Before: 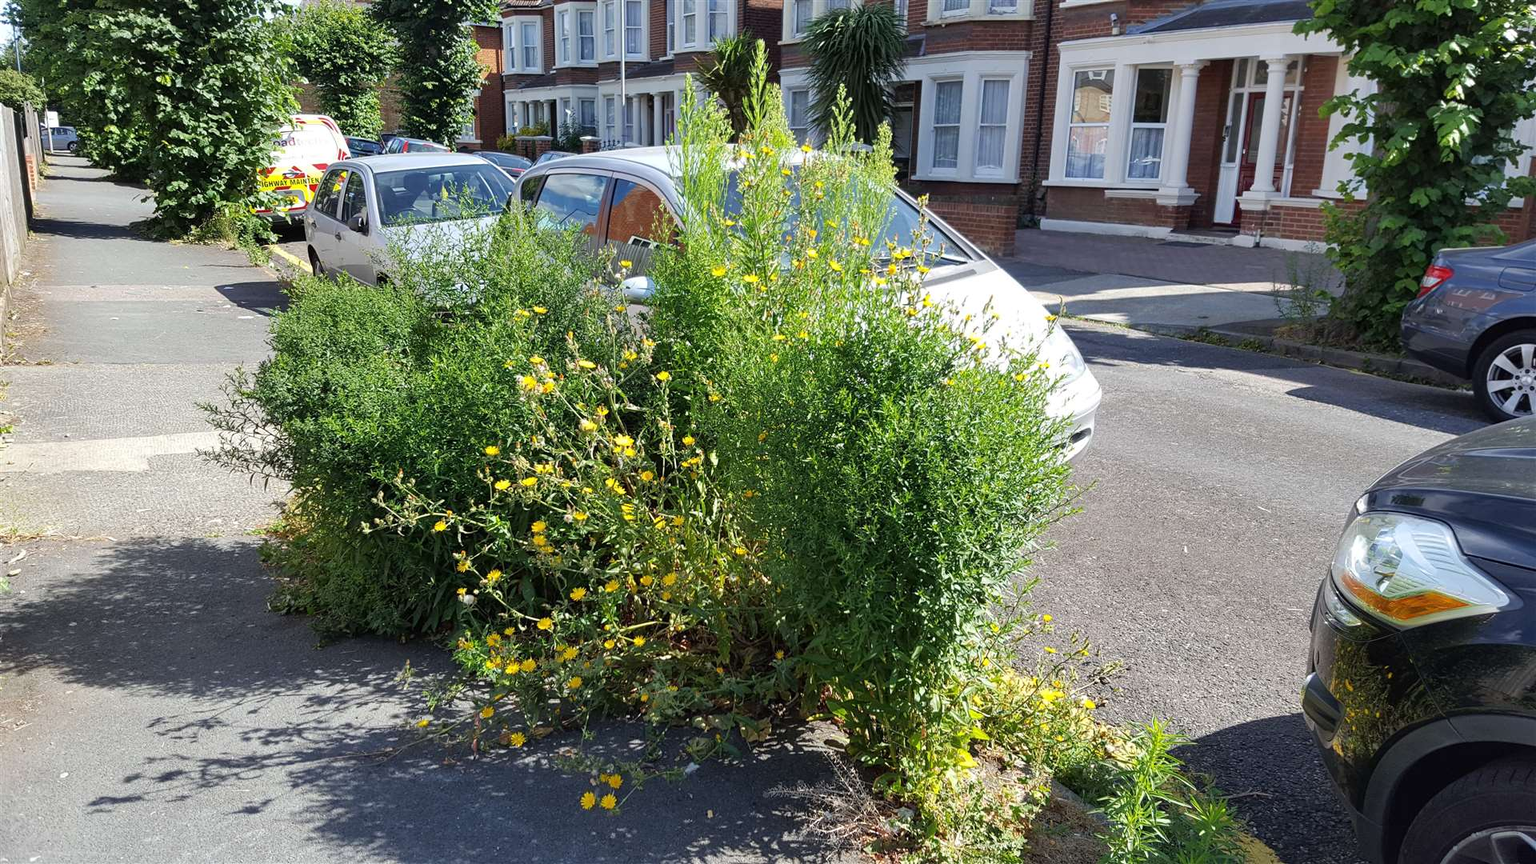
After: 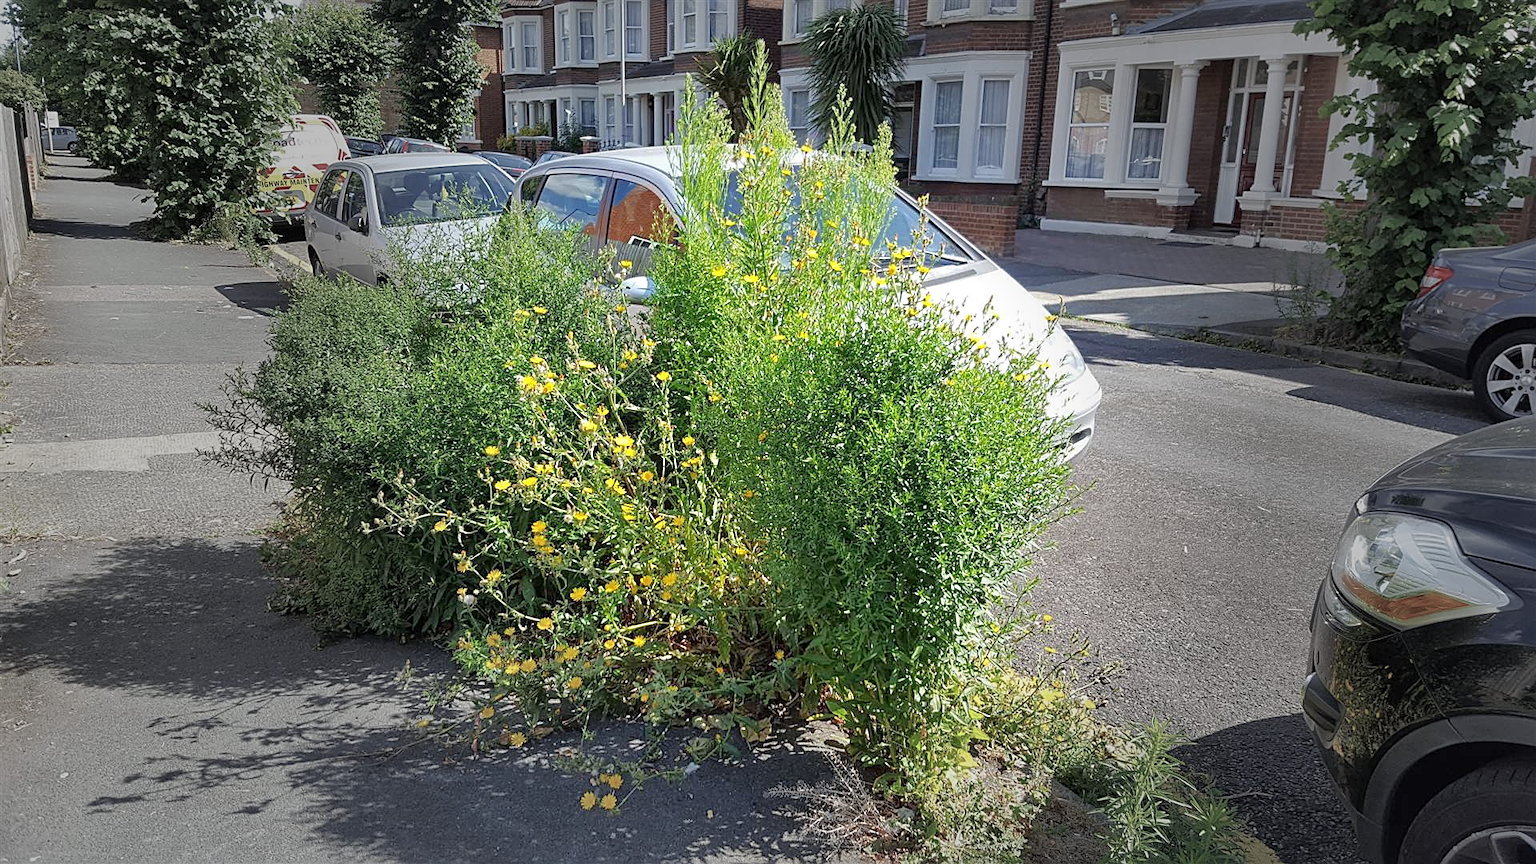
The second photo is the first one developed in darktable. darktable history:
sharpen: on, module defaults
vignetting: fall-off start 31.66%, fall-off radius 33.84%, unbound false
local contrast: mode bilateral grid, contrast 20, coarseness 49, detail 119%, midtone range 0.2
tone equalizer: -7 EV 0.16 EV, -6 EV 0.622 EV, -5 EV 1.13 EV, -4 EV 1.3 EV, -3 EV 1.12 EV, -2 EV 0.6 EV, -1 EV 0.145 EV, smoothing diameter 24.82%, edges refinement/feathering 13.02, preserve details guided filter
